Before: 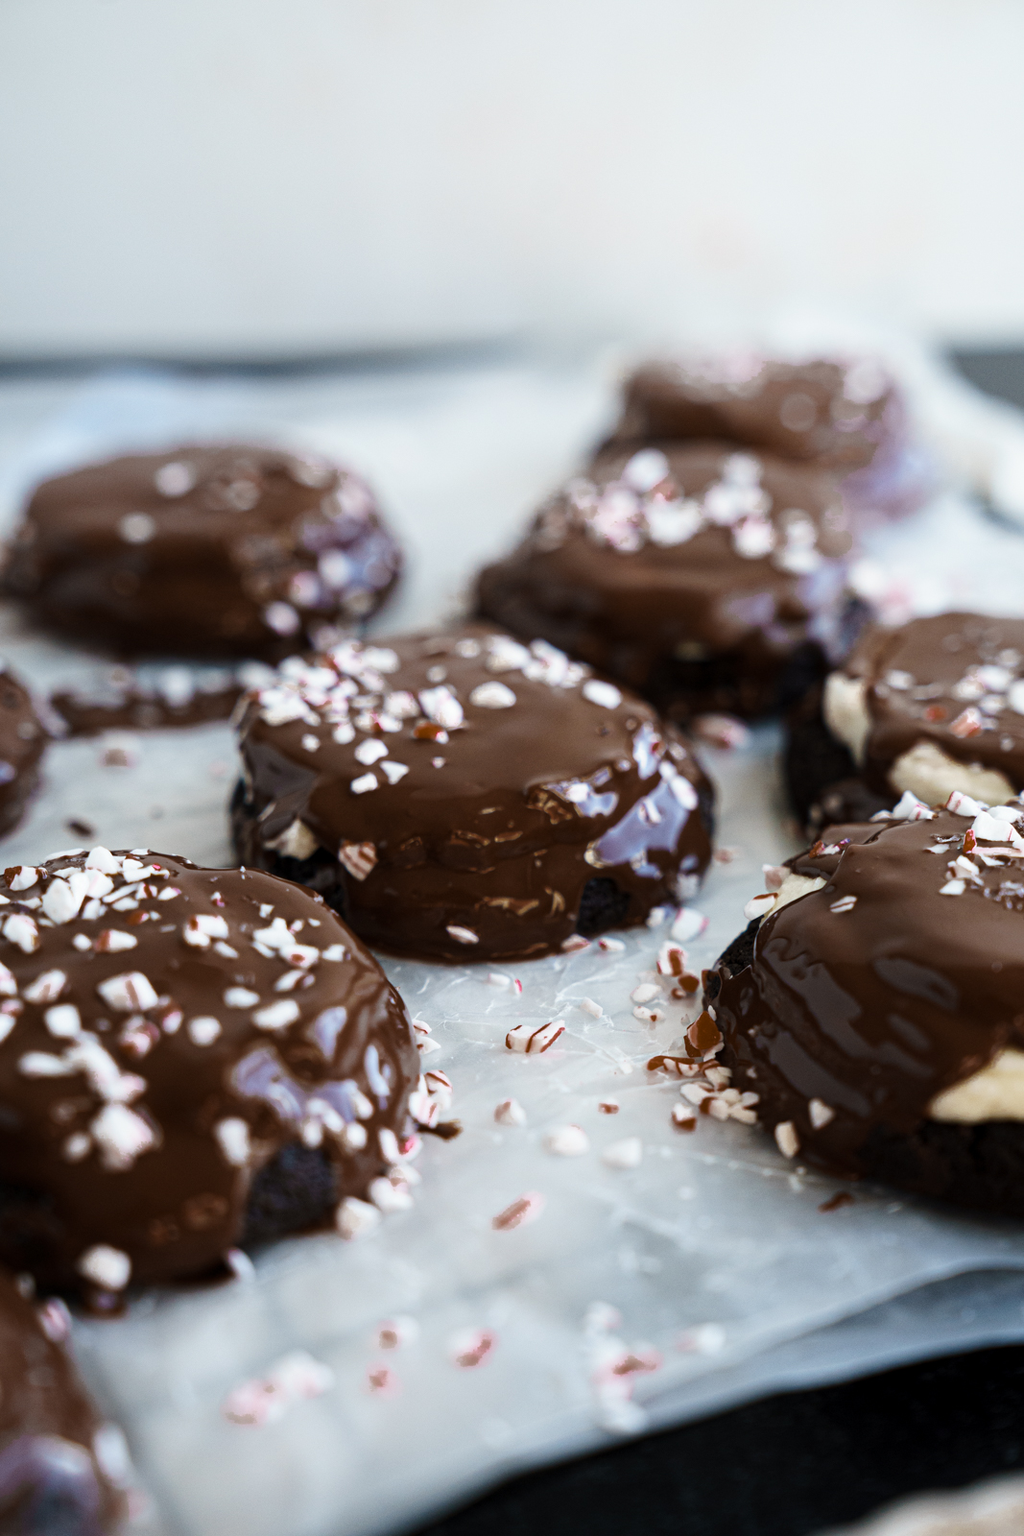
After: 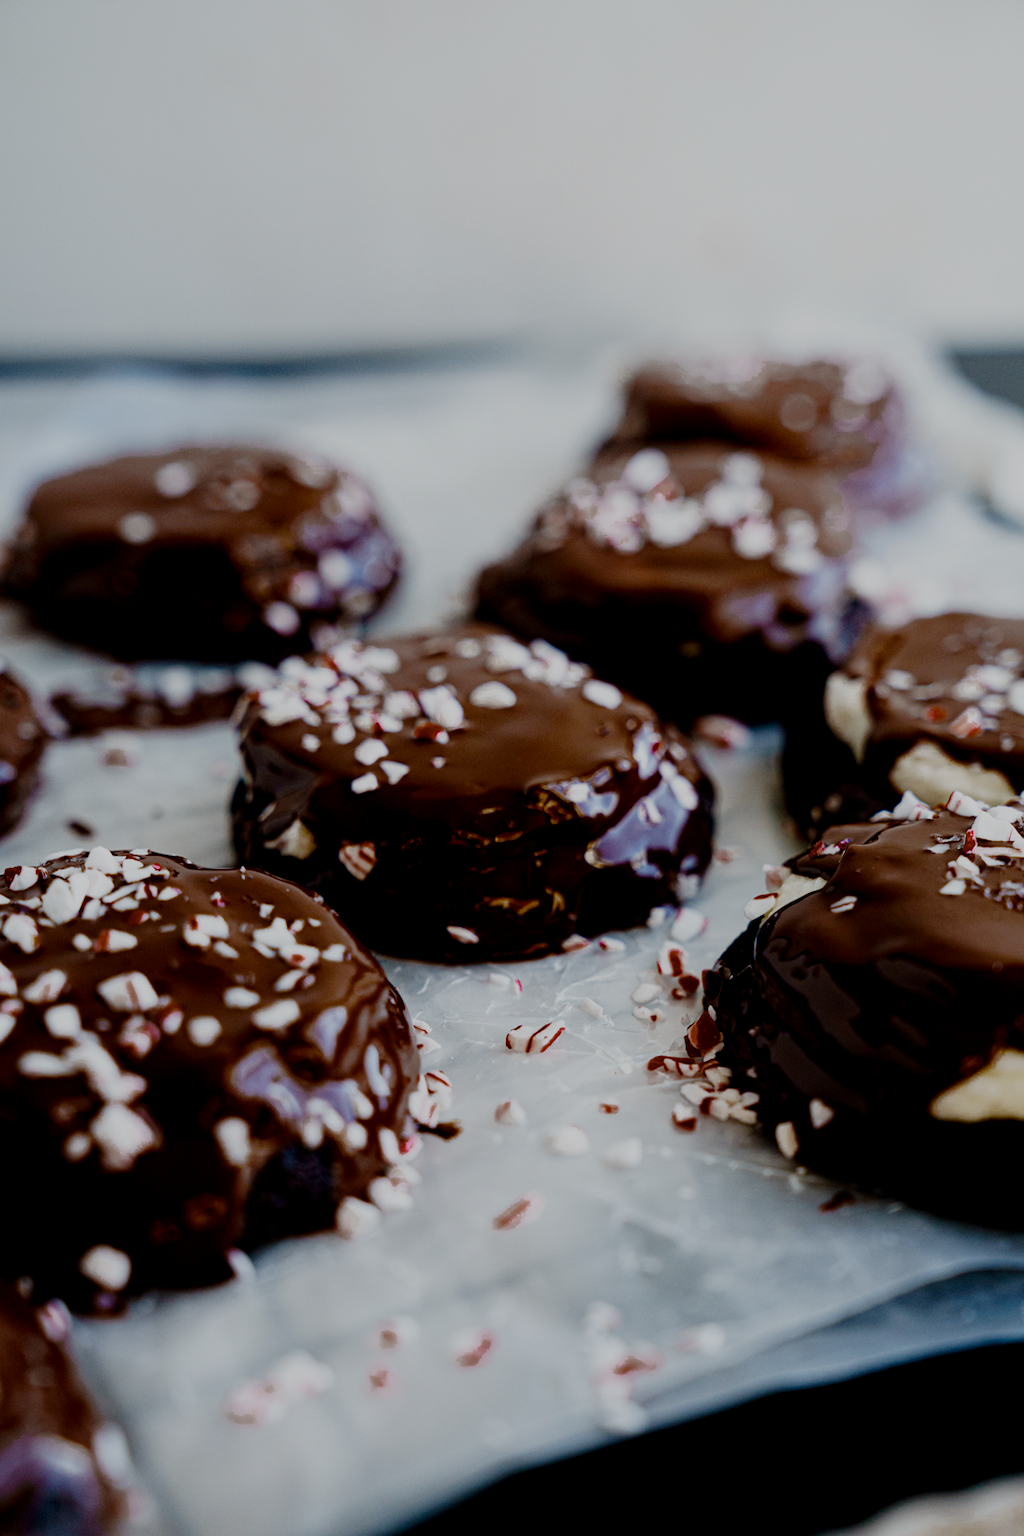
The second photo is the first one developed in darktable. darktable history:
color balance rgb: perceptual saturation grading › global saturation 20%, perceptual saturation grading › highlights -25%, perceptual saturation grading › shadows 50%
local contrast: highlights 100%, shadows 100%, detail 120%, midtone range 0.2
filmic rgb: middle gray luminance 29%, black relative exposure -10.3 EV, white relative exposure 5.5 EV, threshold 6 EV, target black luminance 0%, hardness 3.95, latitude 2.04%, contrast 1.132, highlights saturation mix 5%, shadows ↔ highlights balance 15.11%, preserve chrominance no, color science v3 (2019), use custom middle-gray values true, iterations of high-quality reconstruction 0, enable highlight reconstruction true
